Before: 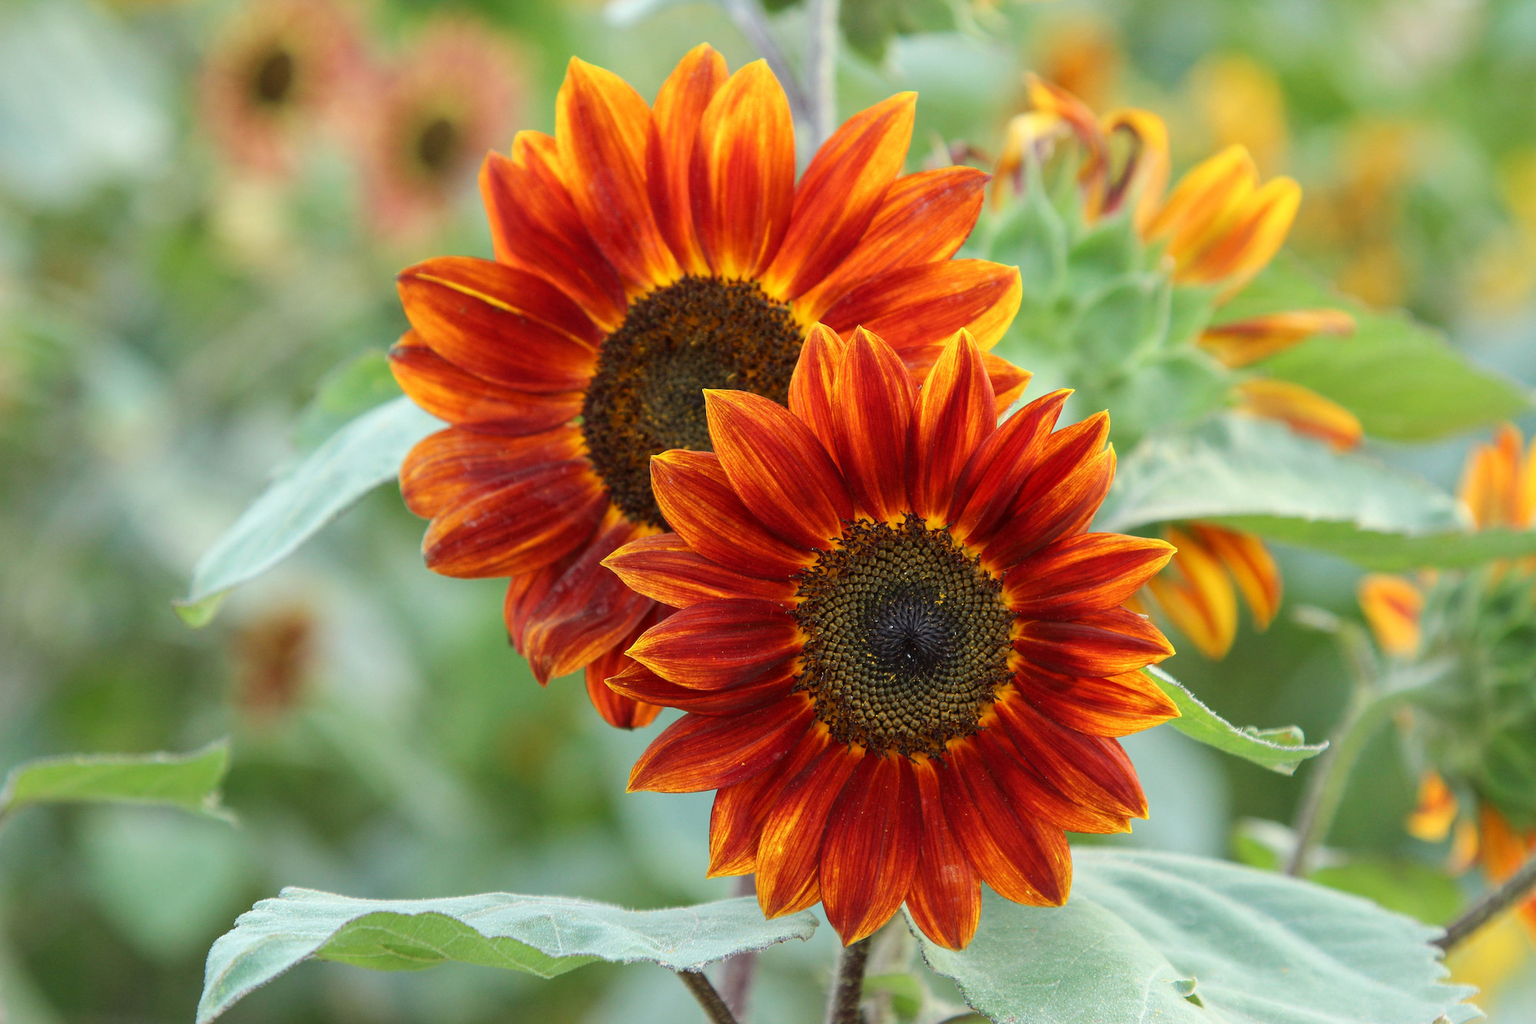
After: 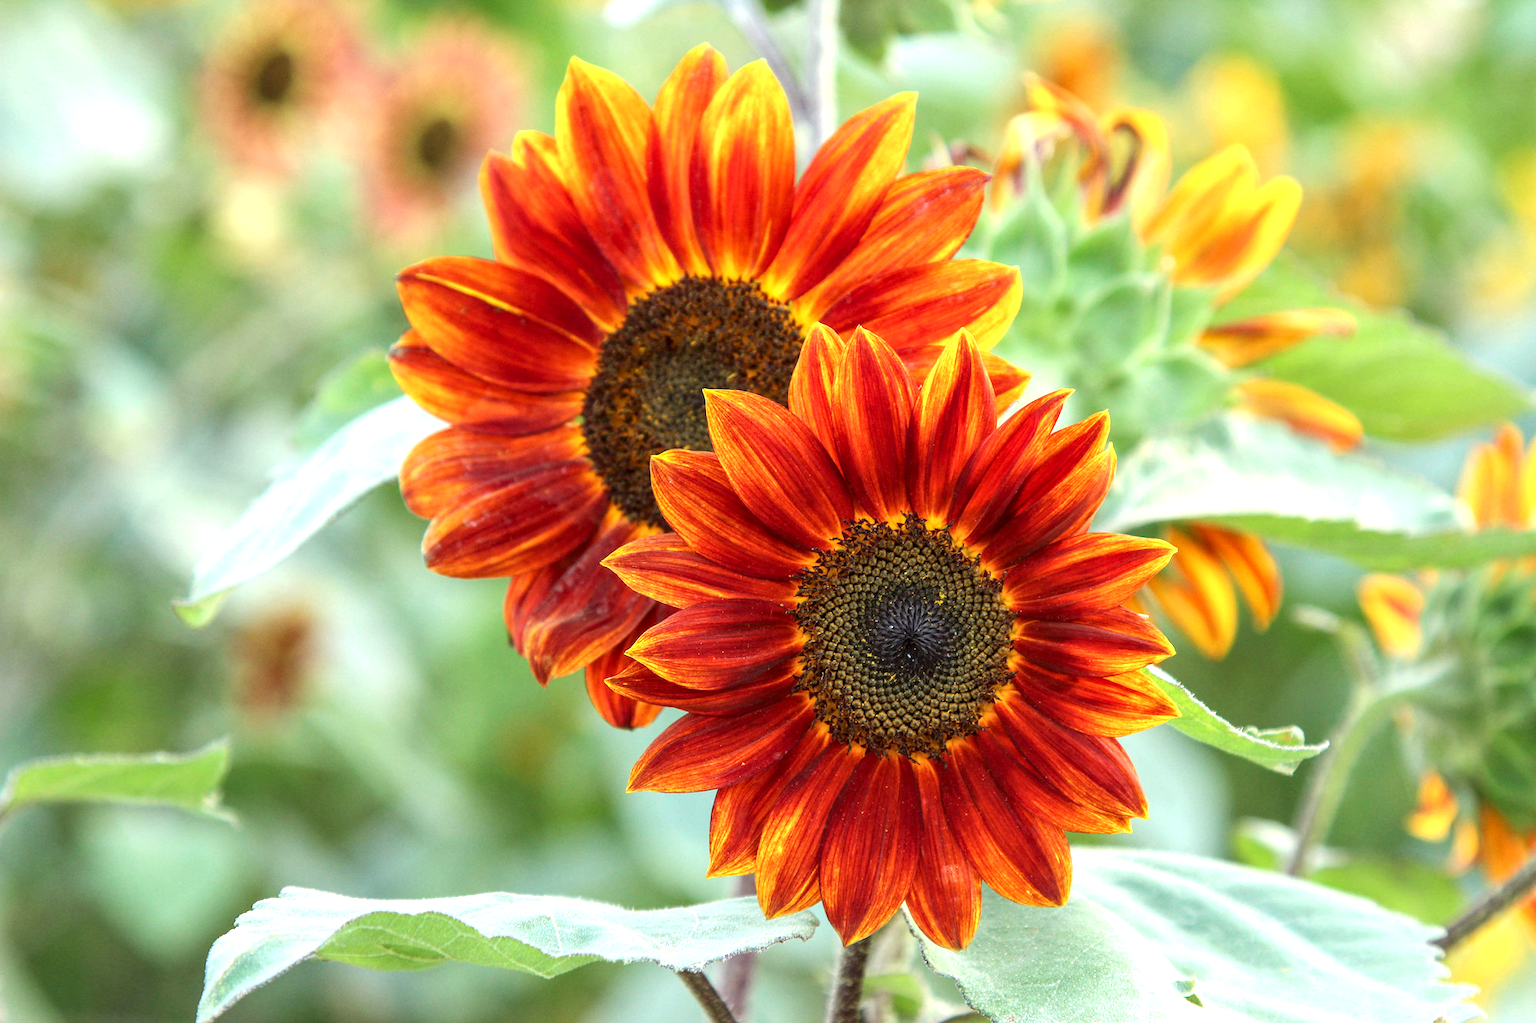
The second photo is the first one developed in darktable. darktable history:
local contrast: on, module defaults
exposure: black level correction 0, exposure 0.692 EV, compensate highlight preservation false
